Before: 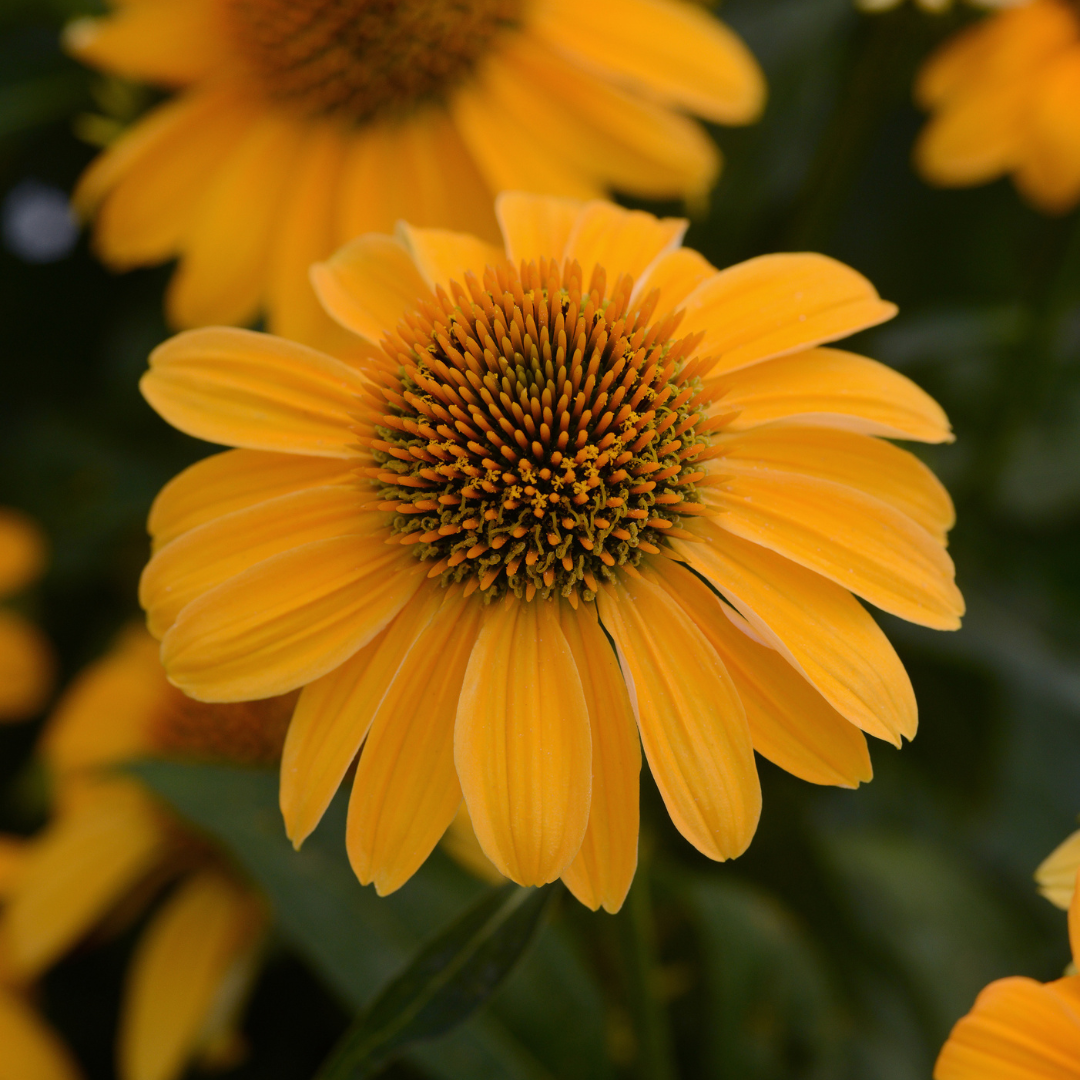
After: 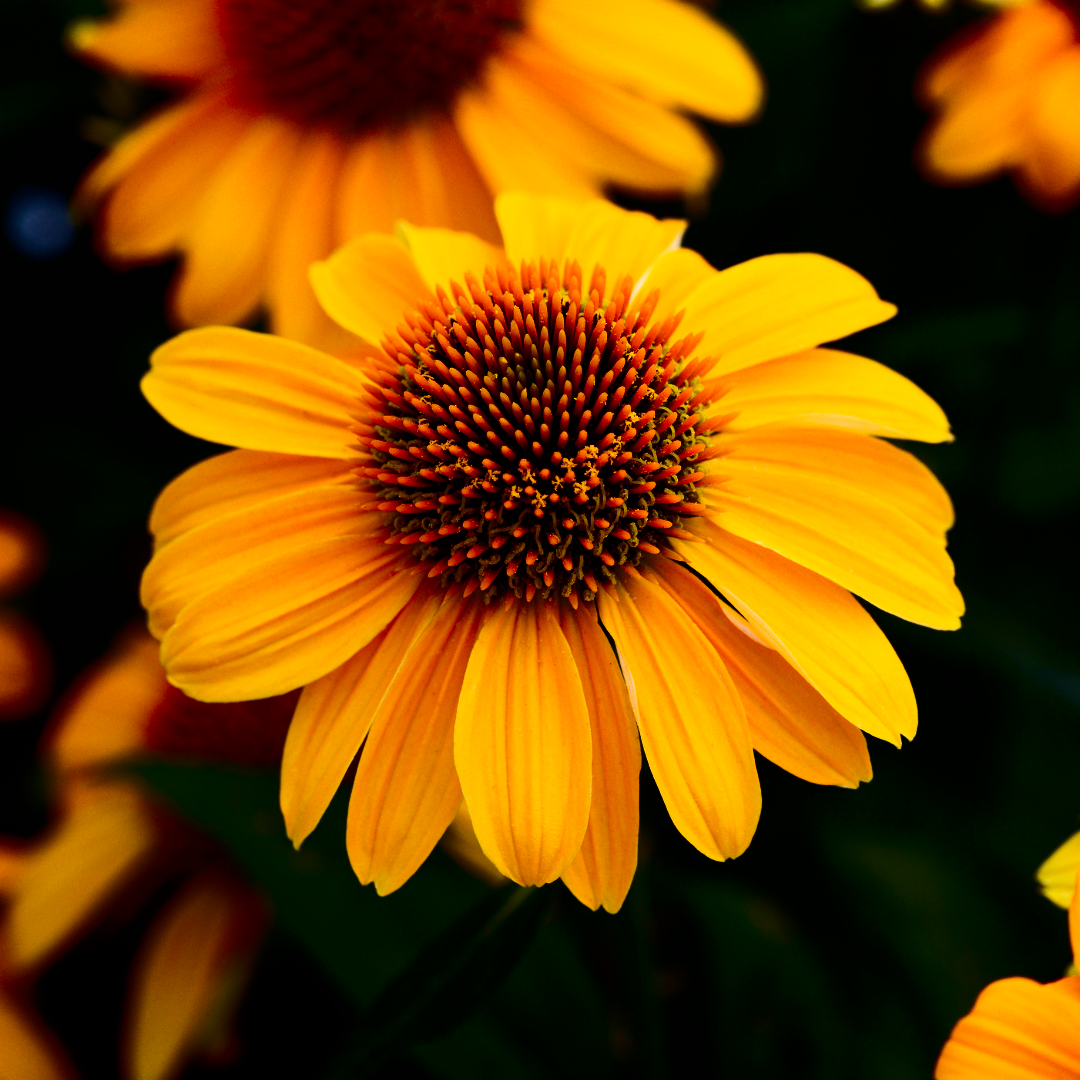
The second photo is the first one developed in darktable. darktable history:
white balance: red 0.924, blue 1.095
sigmoid: contrast 1.93, skew 0.29, preserve hue 0%
contrast brightness saturation: contrast 0.32, brightness -0.08, saturation 0.17
color balance: output saturation 110%
